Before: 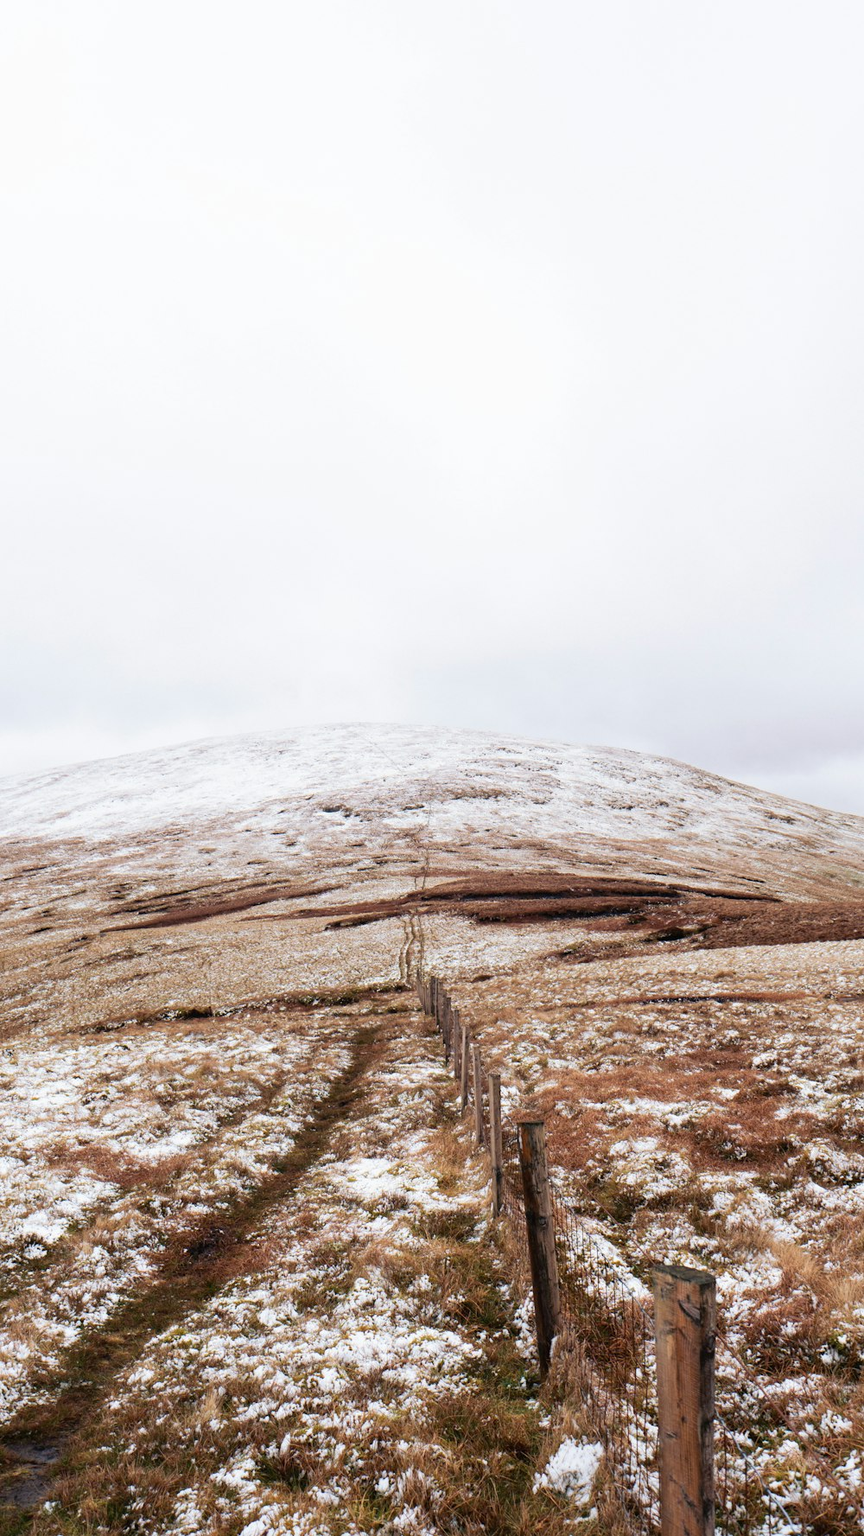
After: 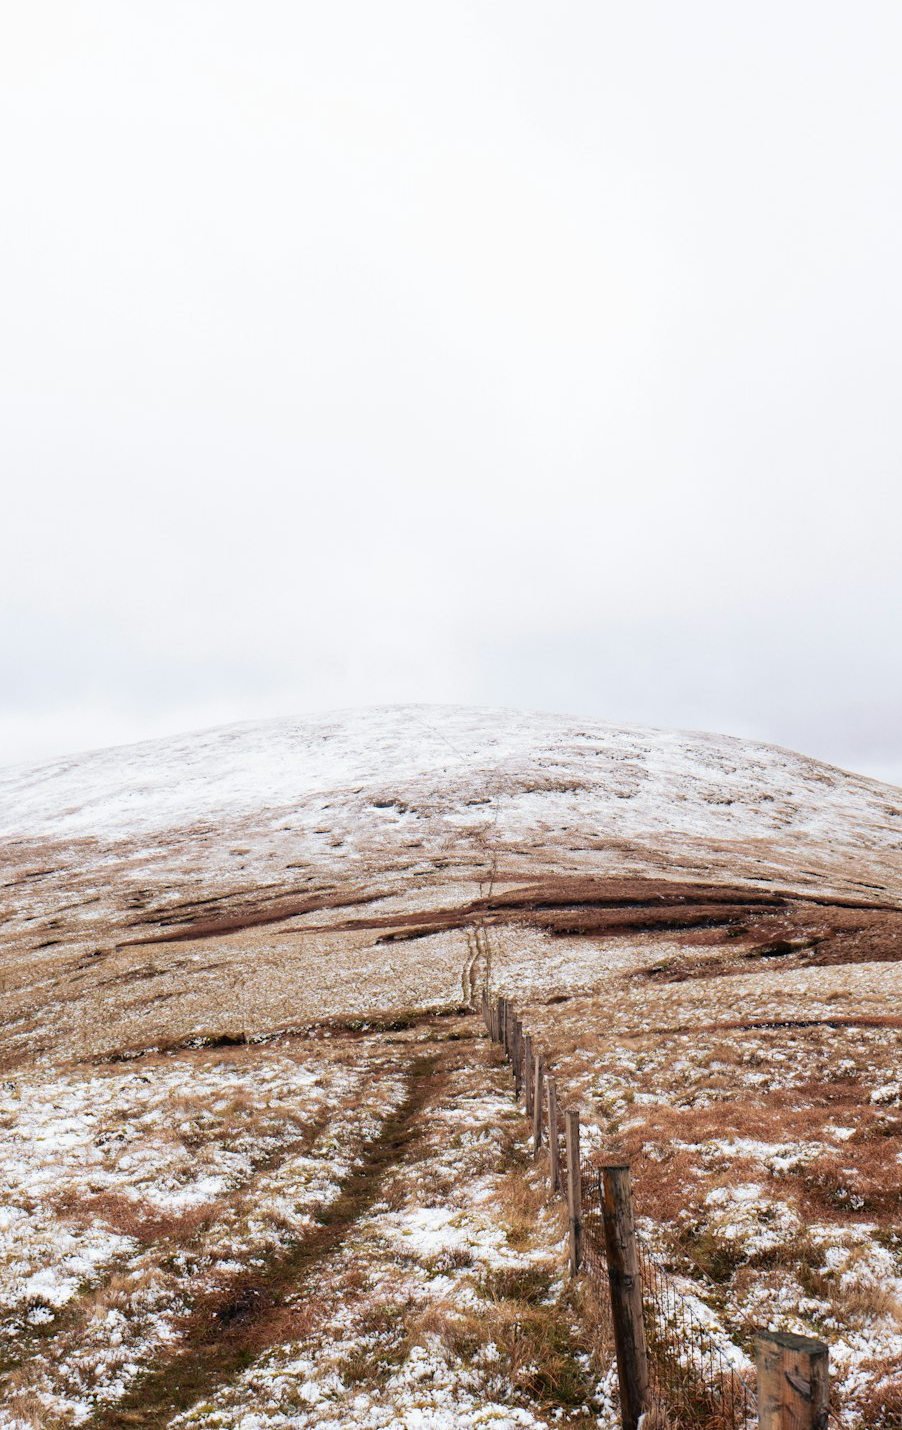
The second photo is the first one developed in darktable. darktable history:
crop: top 7.471%, right 9.745%, bottom 12.005%
